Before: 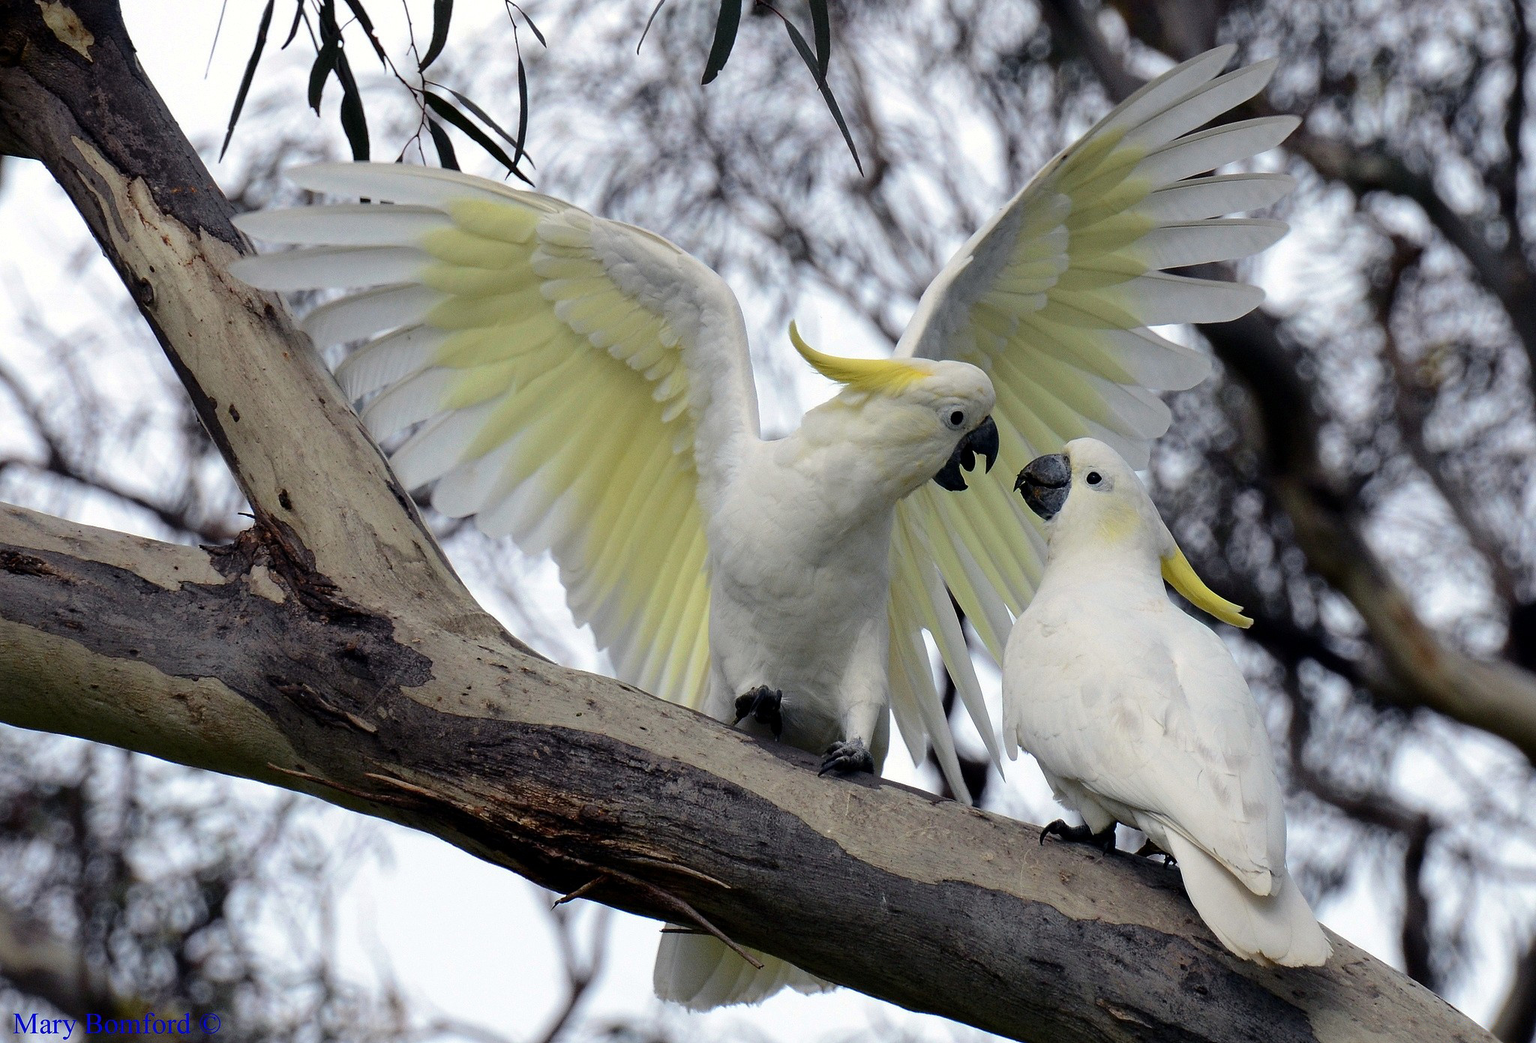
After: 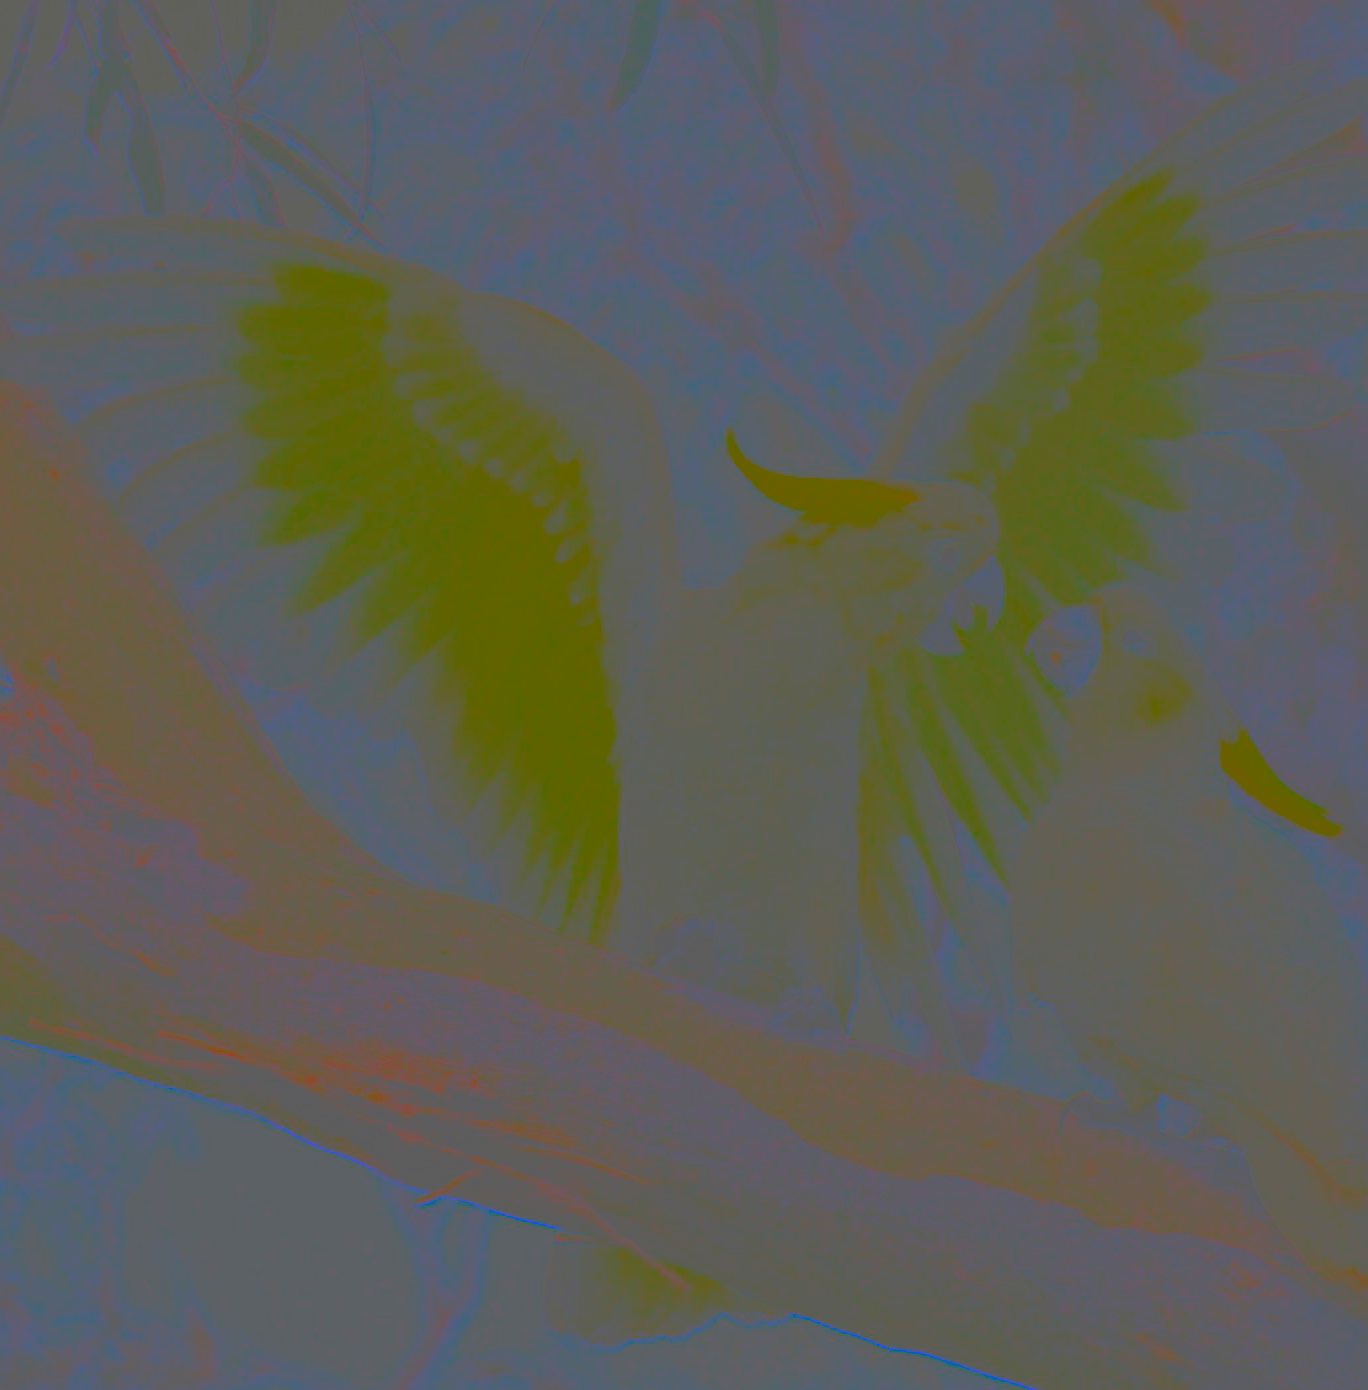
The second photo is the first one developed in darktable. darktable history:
tone equalizer: edges refinement/feathering 500, mask exposure compensation -1.57 EV, preserve details no
contrast brightness saturation: contrast -0.986, brightness -0.16, saturation 0.74
crop and rotate: left 15.988%, right 17.191%
sharpen: on, module defaults
